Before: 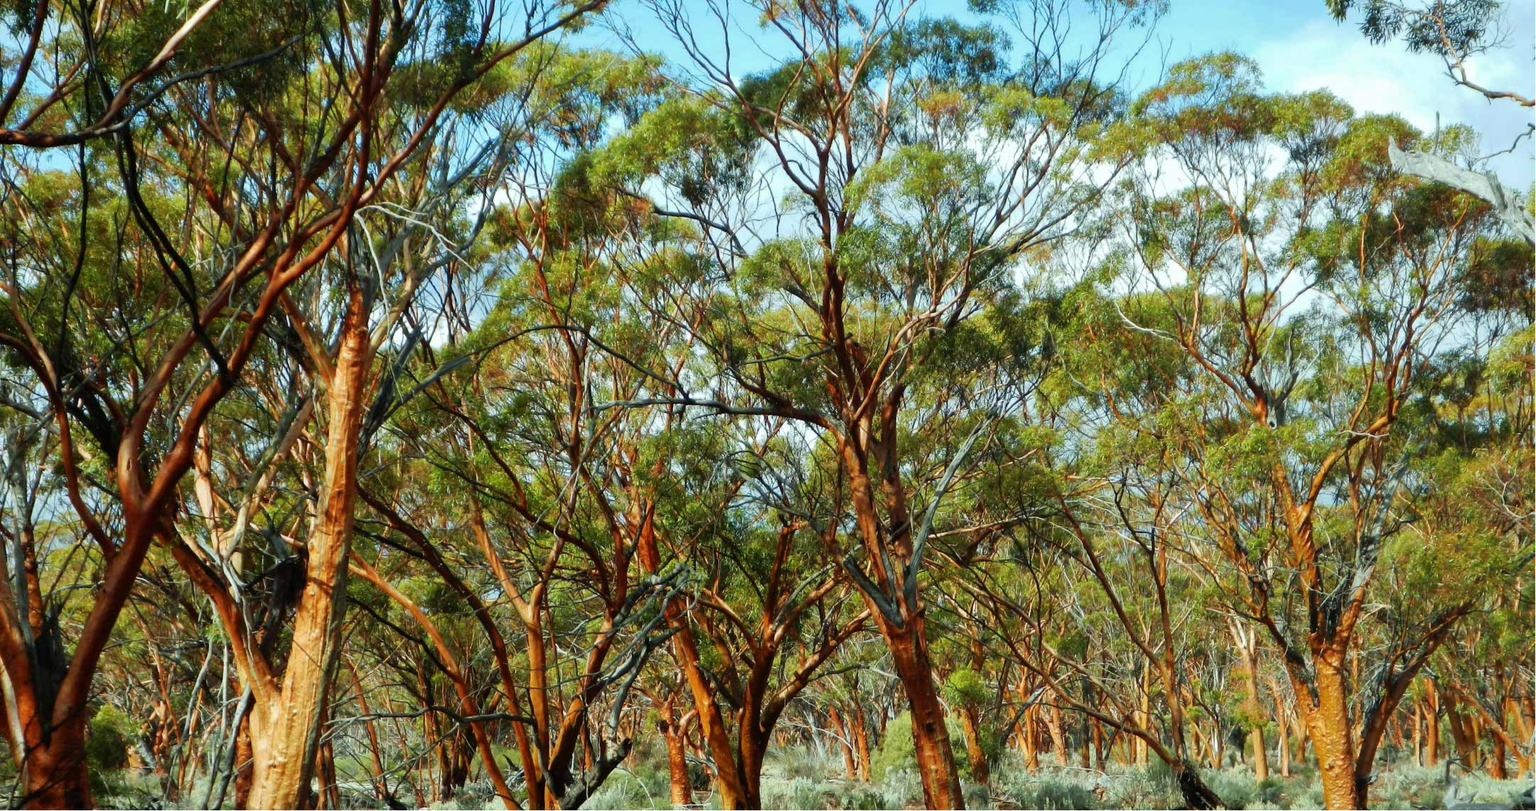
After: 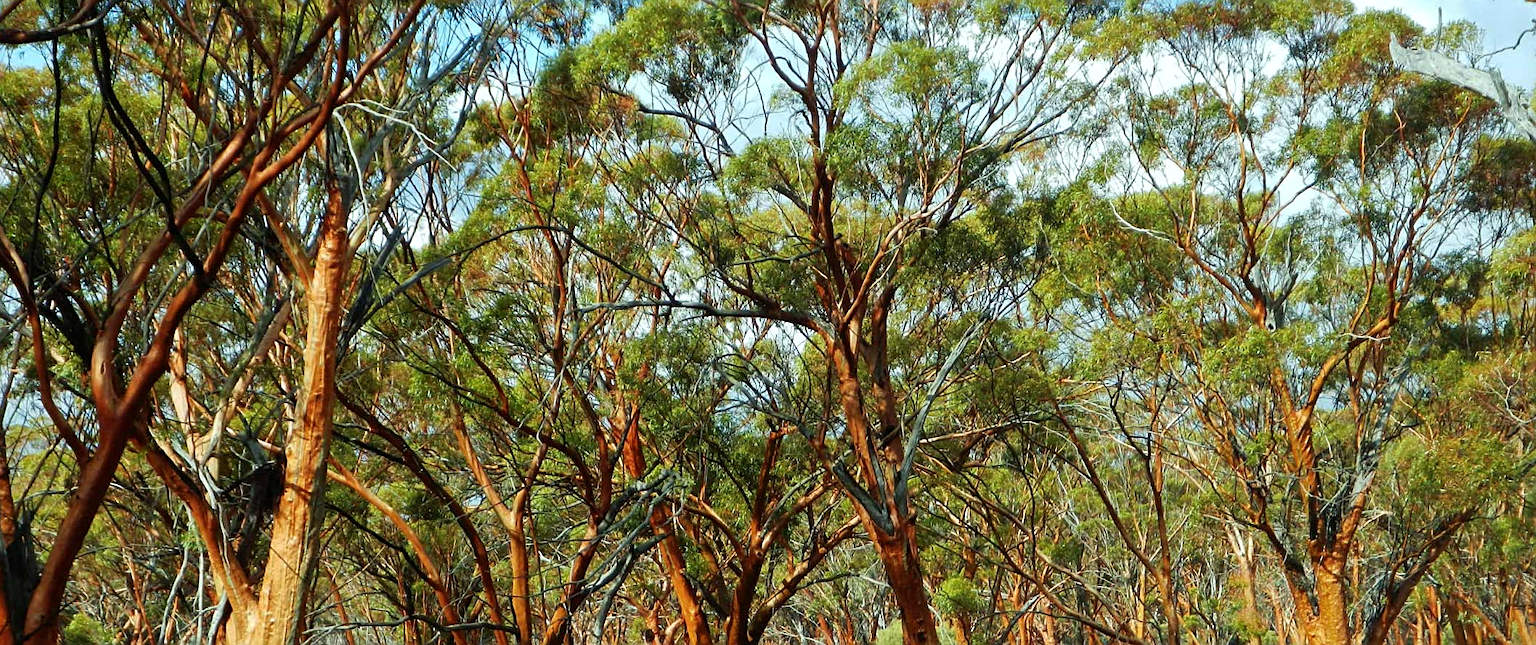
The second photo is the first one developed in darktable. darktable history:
crop and rotate: left 1.918%, top 12.901%, right 0.2%, bottom 9.121%
levels: black 8.55%, levels [0, 0.492, 0.984]
local contrast: mode bilateral grid, contrast 10, coarseness 24, detail 115%, midtone range 0.2
sharpen: on, module defaults
